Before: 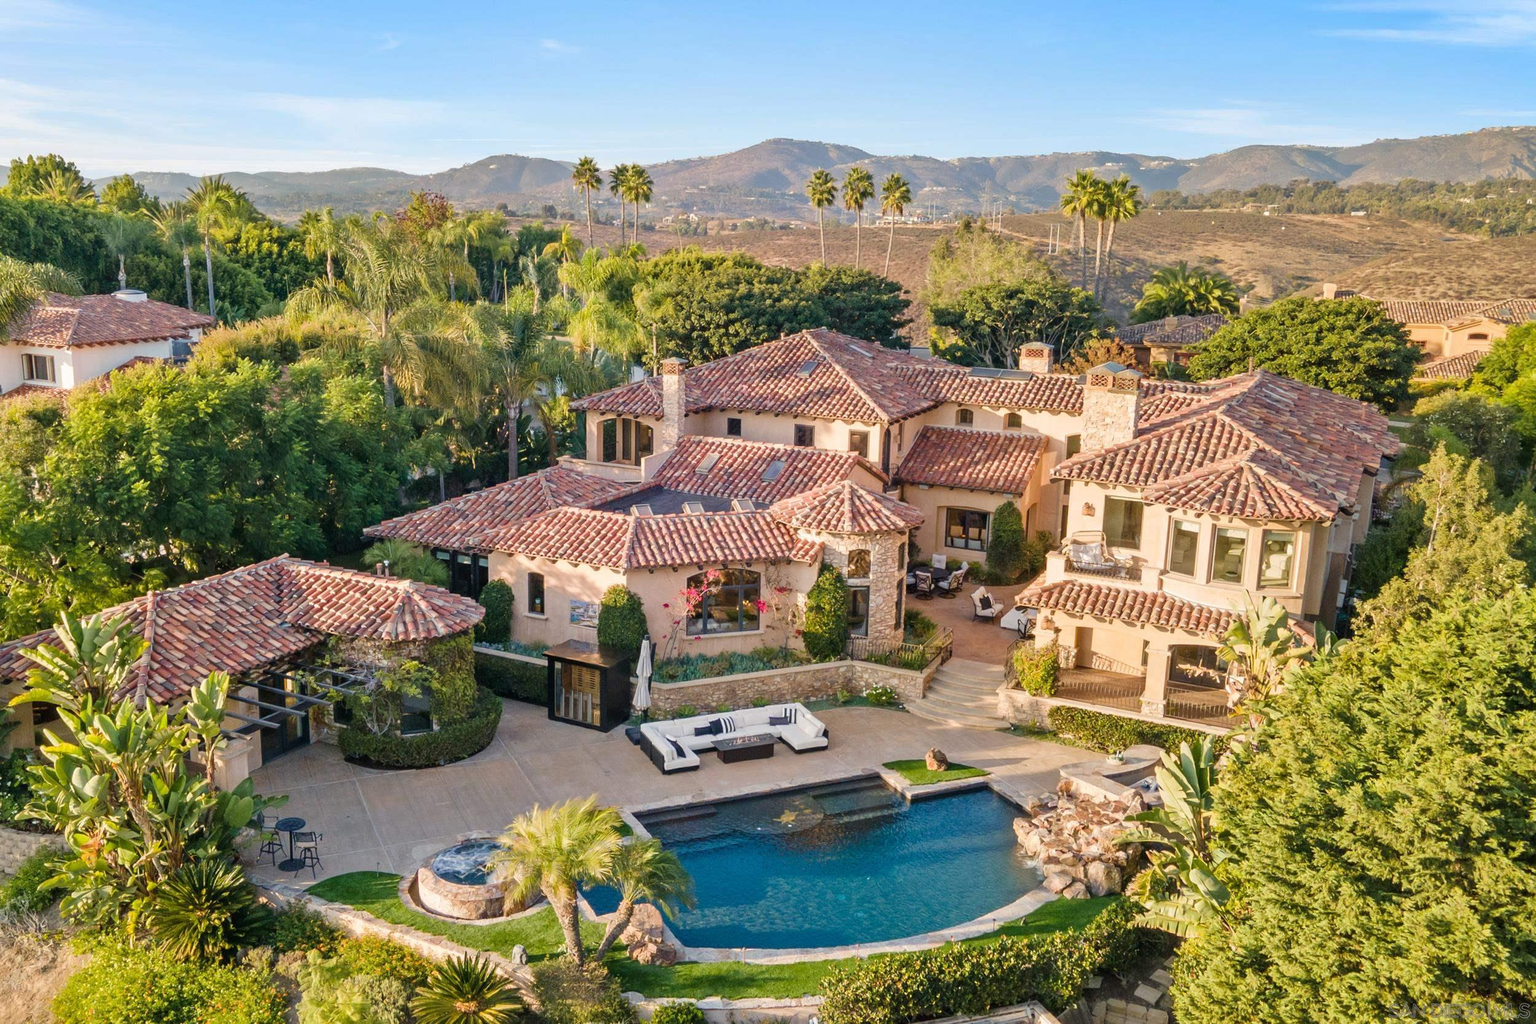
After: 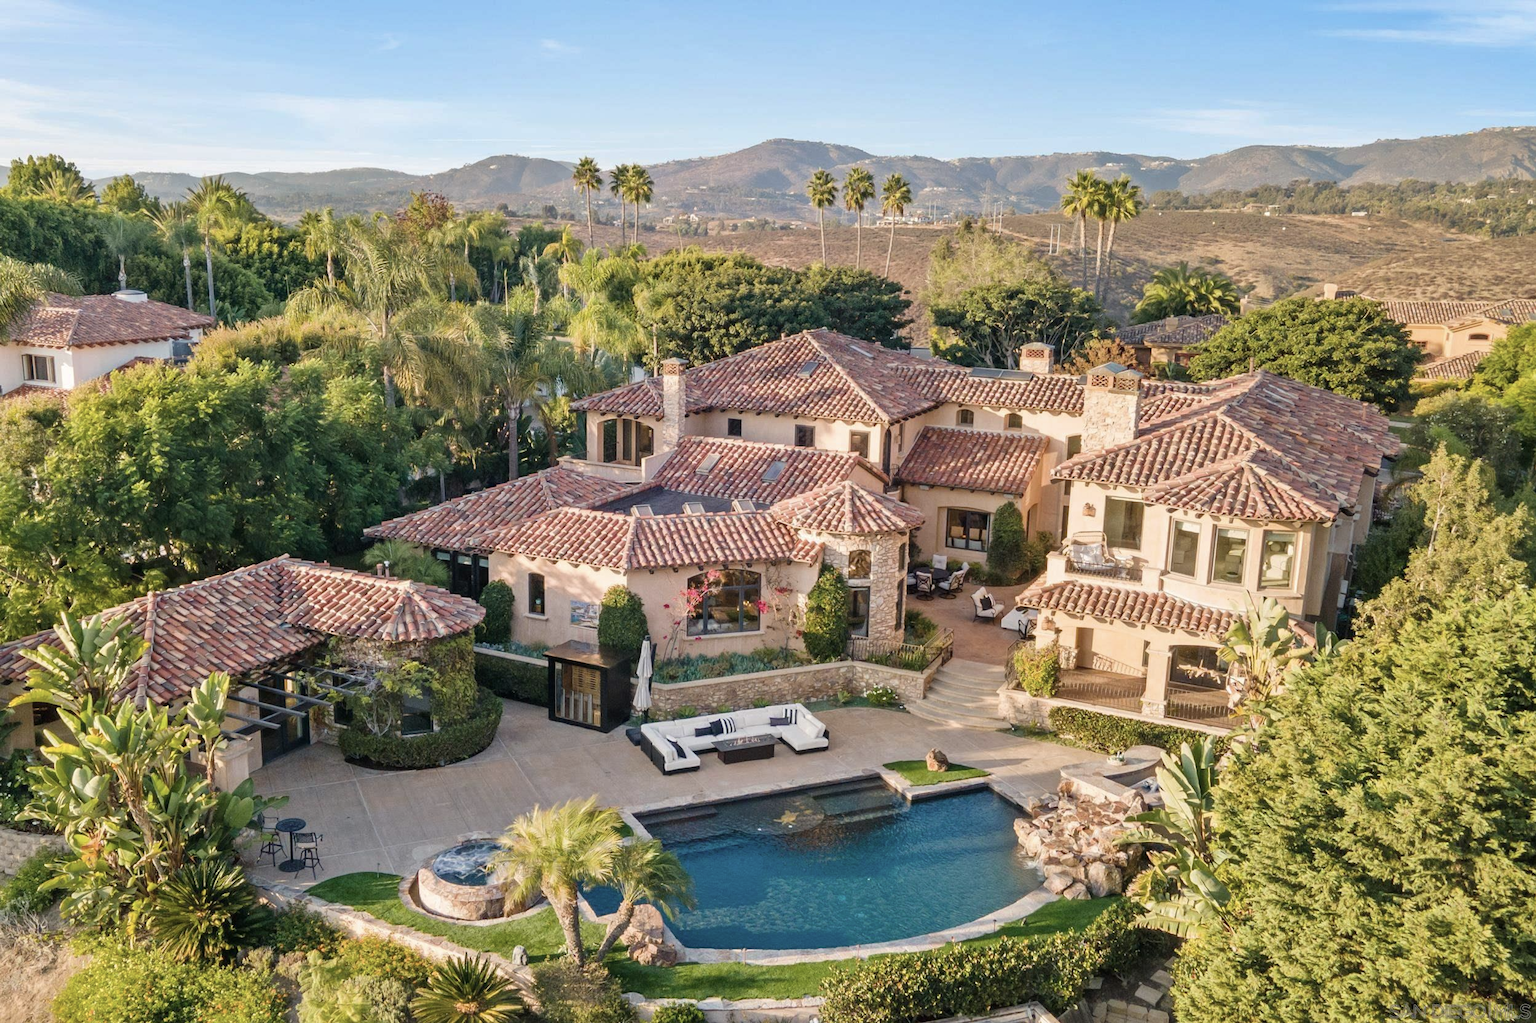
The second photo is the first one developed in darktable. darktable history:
color correction: saturation 0.8
